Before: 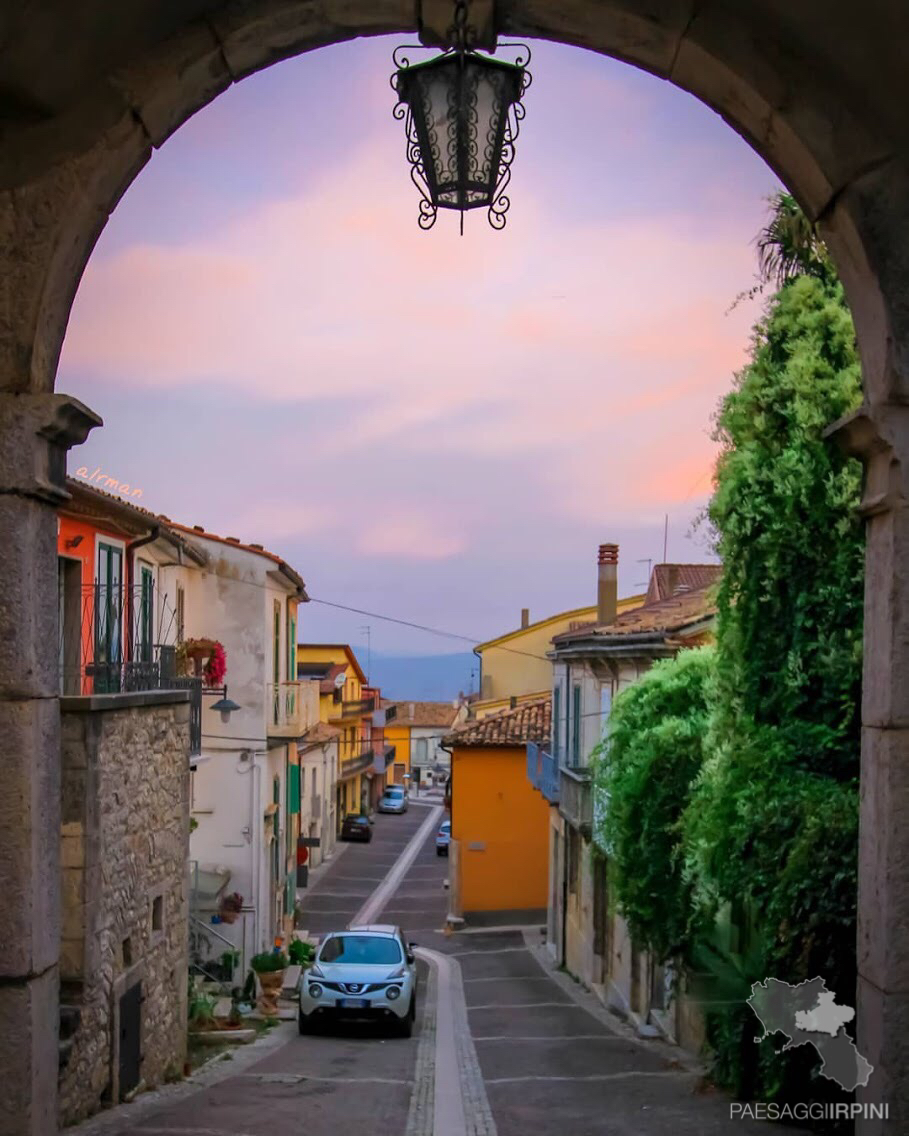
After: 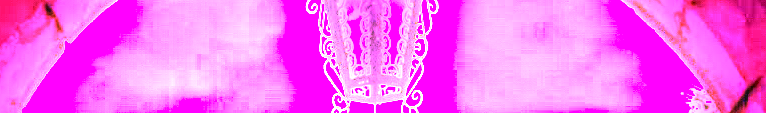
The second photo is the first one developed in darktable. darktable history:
local contrast: on, module defaults
crop and rotate: left 9.644%, top 9.491%, right 6.021%, bottom 80.509%
white balance: red 8, blue 8
